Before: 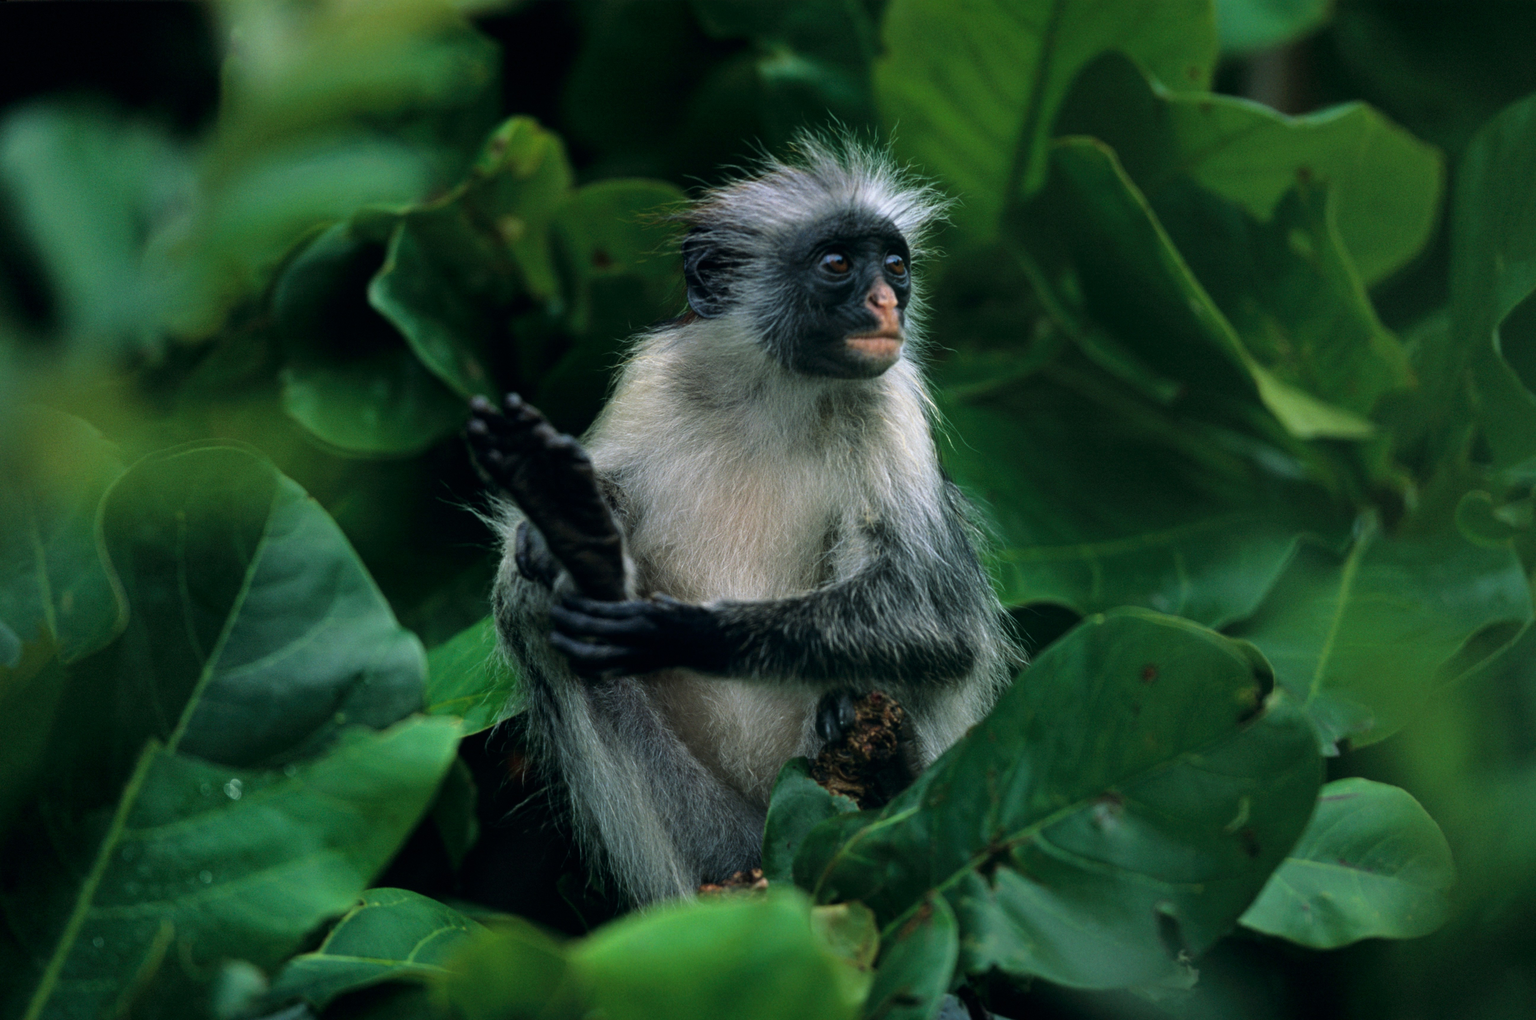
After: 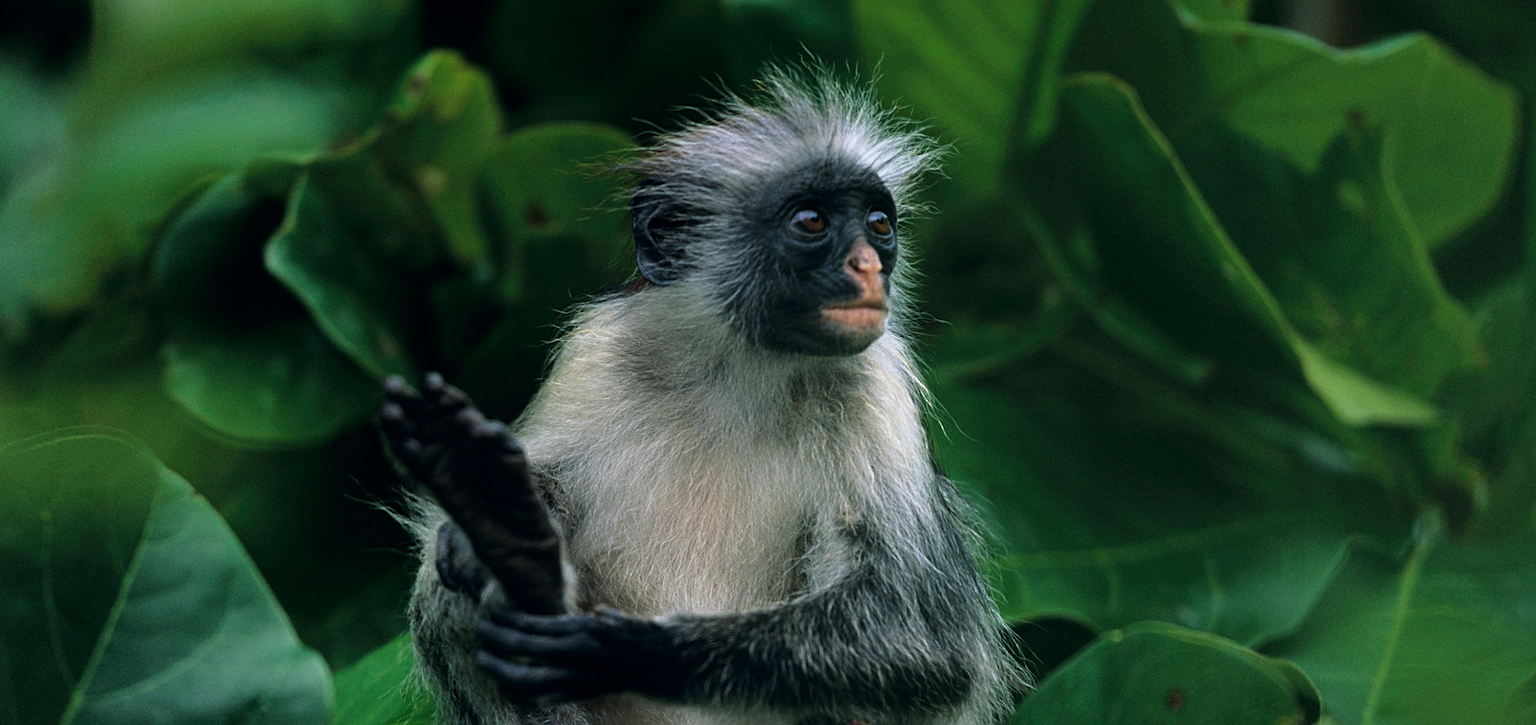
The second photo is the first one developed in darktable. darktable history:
sharpen: radius 3.991
crop and rotate: left 9.23%, top 7.239%, right 4.988%, bottom 31.712%
